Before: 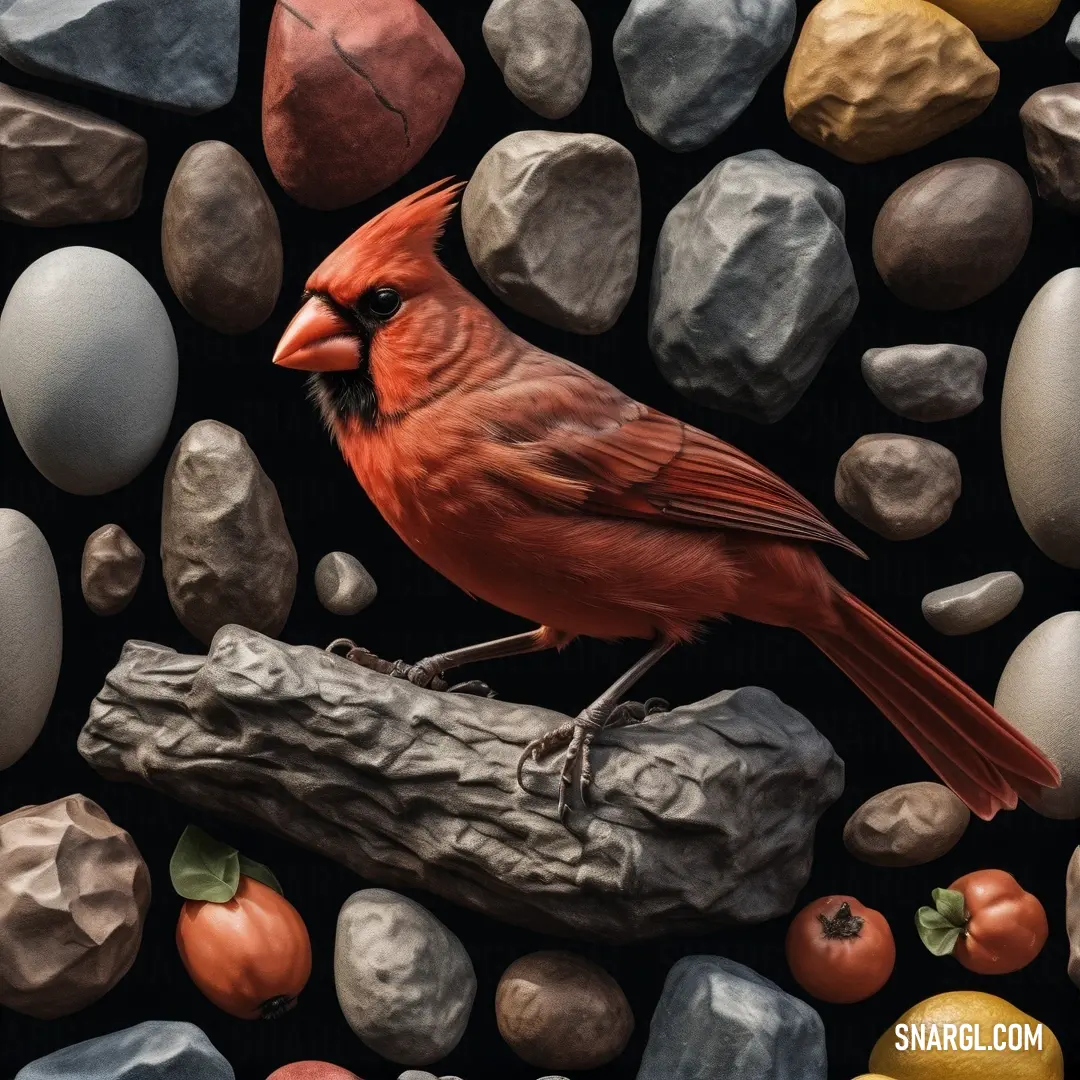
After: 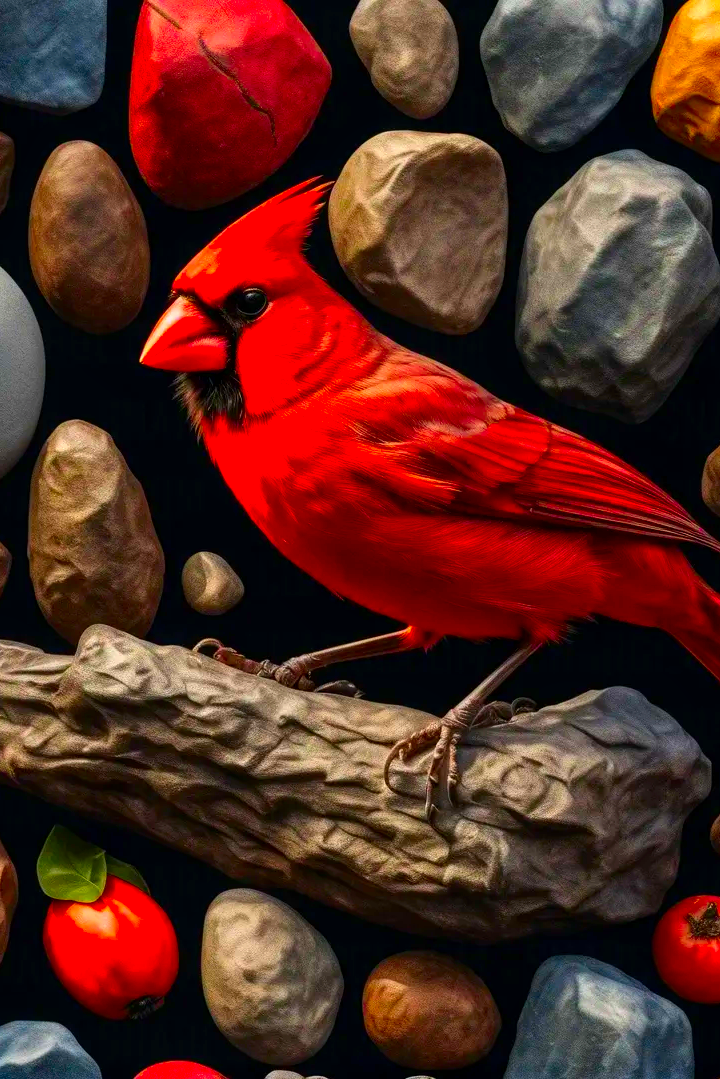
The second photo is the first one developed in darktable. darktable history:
local contrast: highlights 101%, shadows 99%, detail 119%, midtone range 0.2
crop and rotate: left 12.398%, right 20.897%
color correction: highlights b* -0.055, saturation 2.99
levels: levels [0, 0.492, 0.984]
